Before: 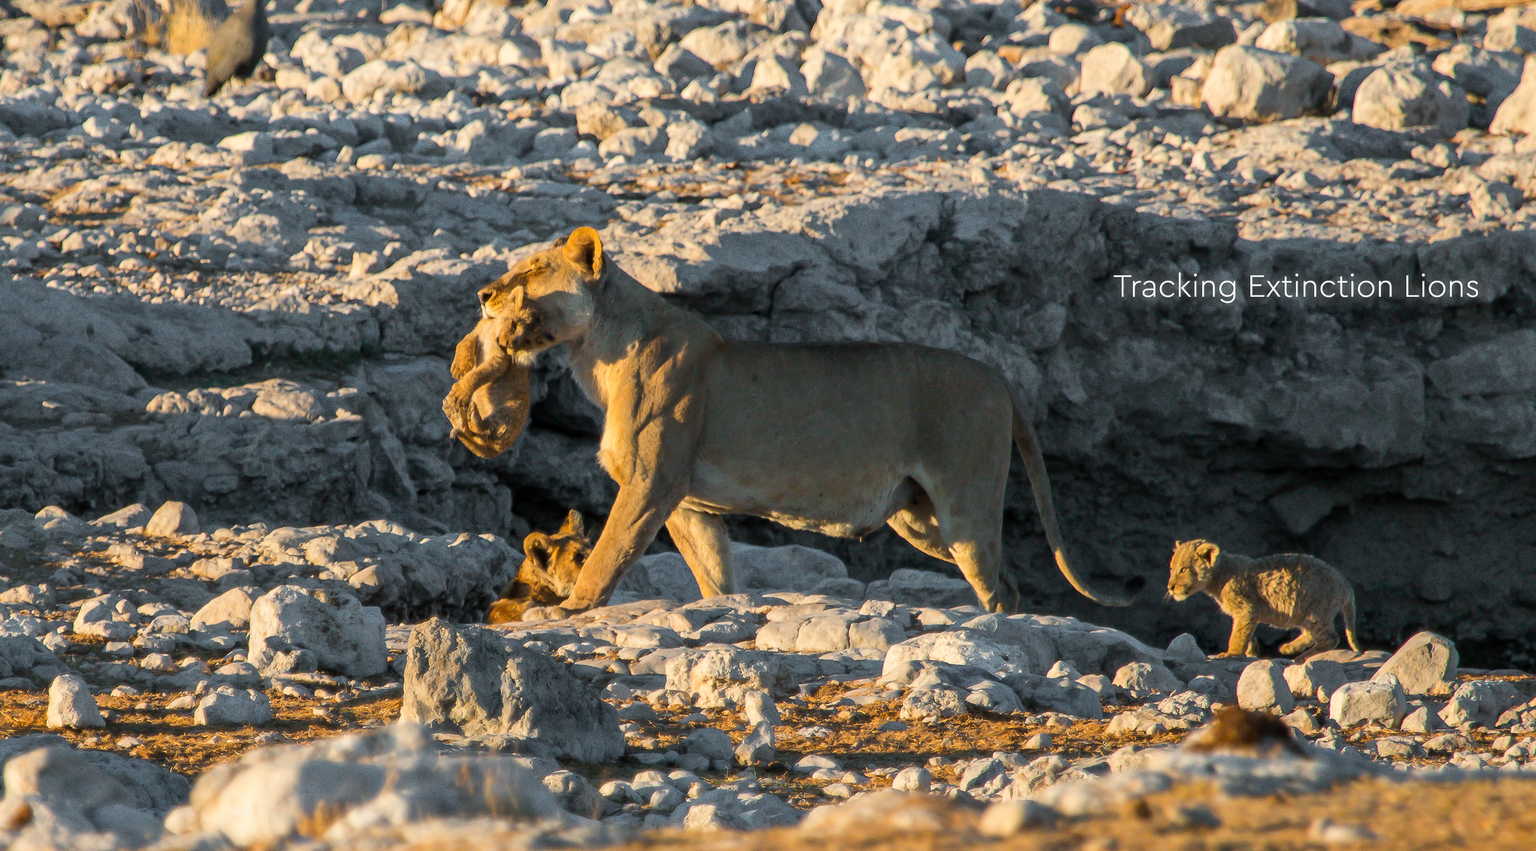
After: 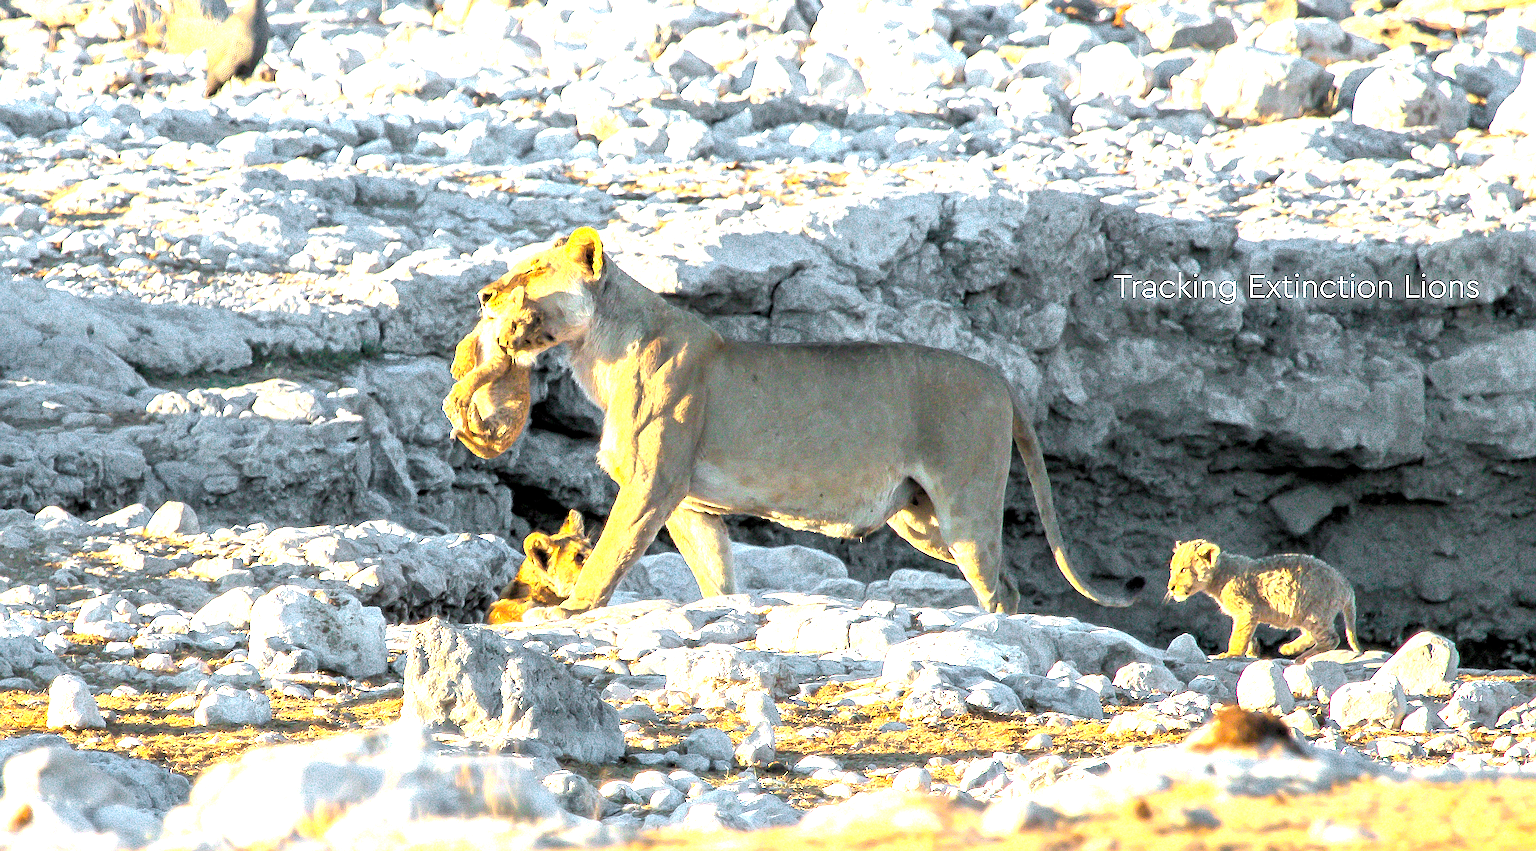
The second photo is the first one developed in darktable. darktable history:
sharpen: on, module defaults
exposure: black level correction 0, exposure 1.975 EV, compensate exposure bias true, compensate highlight preservation false
rgb levels: levels [[0.013, 0.434, 0.89], [0, 0.5, 1], [0, 0.5, 1]]
